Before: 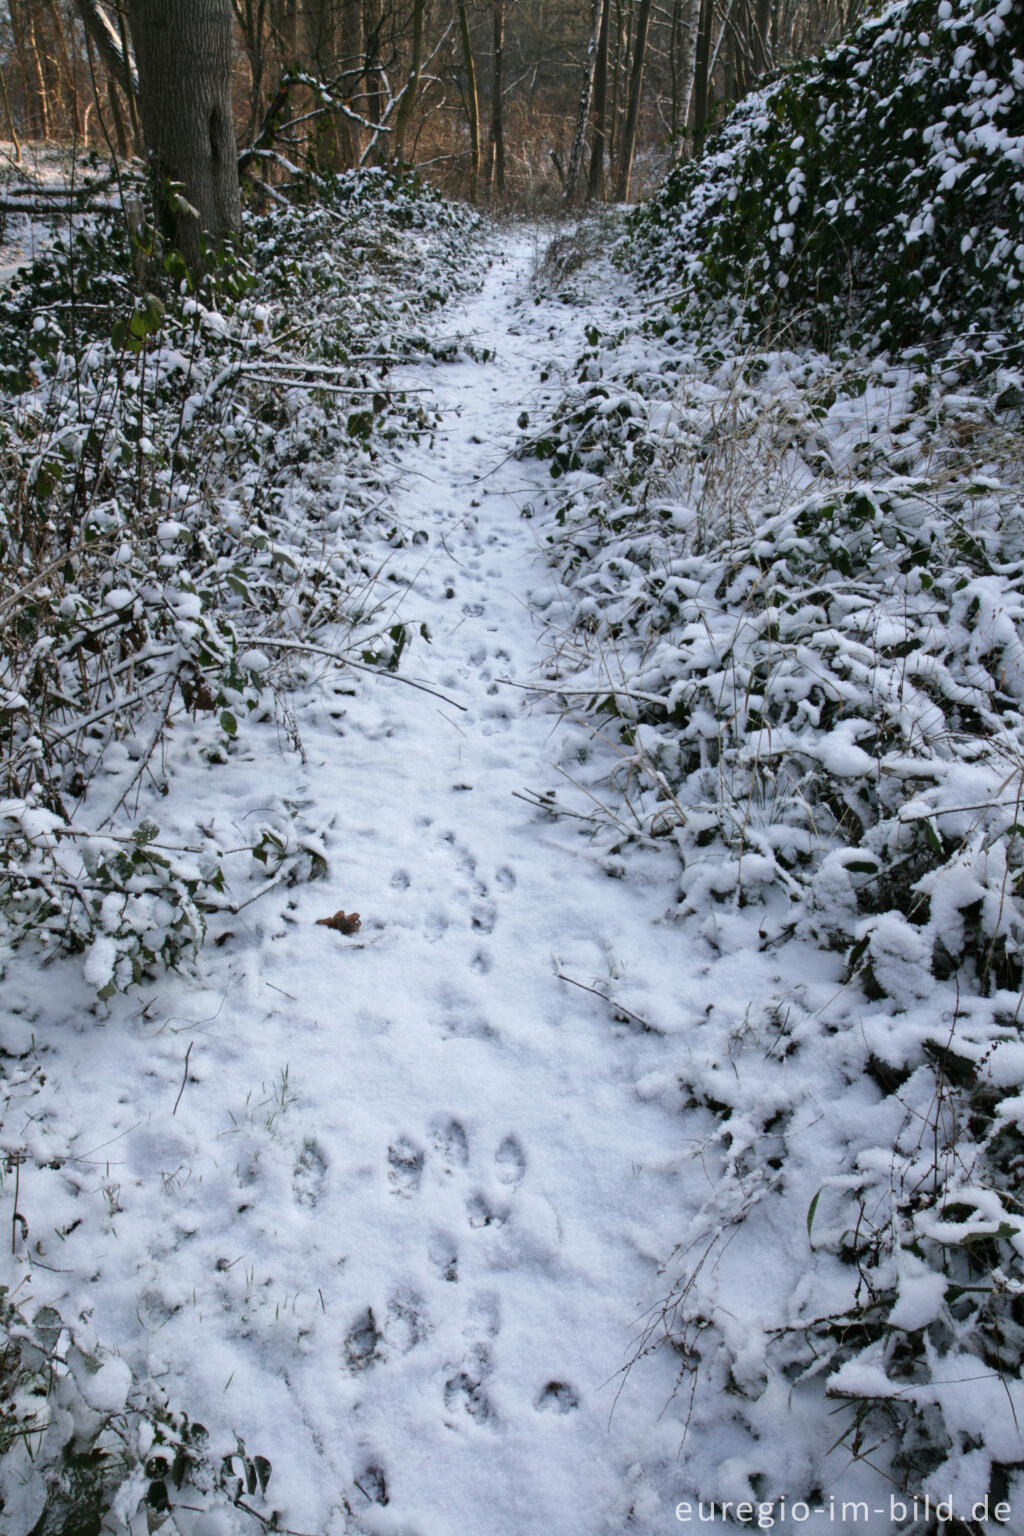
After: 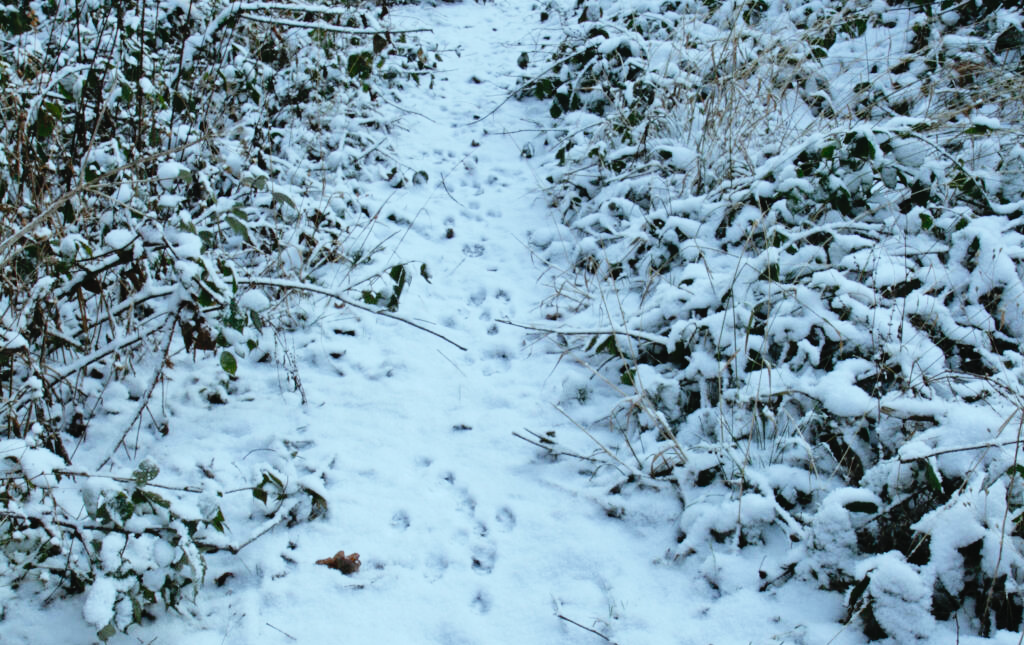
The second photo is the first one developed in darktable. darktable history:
crop and rotate: top 23.475%, bottom 34.517%
tone curve: curves: ch0 [(0, 0.022) (0.114, 0.088) (0.282, 0.316) (0.446, 0.511) (0.613, 0.693) (0.786, 0.843) (0.999, 0.949)]; ch1 [(0, 0) (0.395, 0.343) (0.463, 0.427) (0.486, 0.474) (0.503, 0.5) (0.535, 0.522) (0.555, 0.566) (0.594, 0.614) (0.755, 0.793) (1, 1)]; ch2 [(0, 0) (0.369, 0.388) (0.449, 0.431) (0.501, 0.5) (0.528, 0.517) (0.561, 0.59) (0.612, 0.646) (0.697, 0.721) (1, 1)], preserve colors none
color correction: highlights a* -10.31, highlights b* -9.7
